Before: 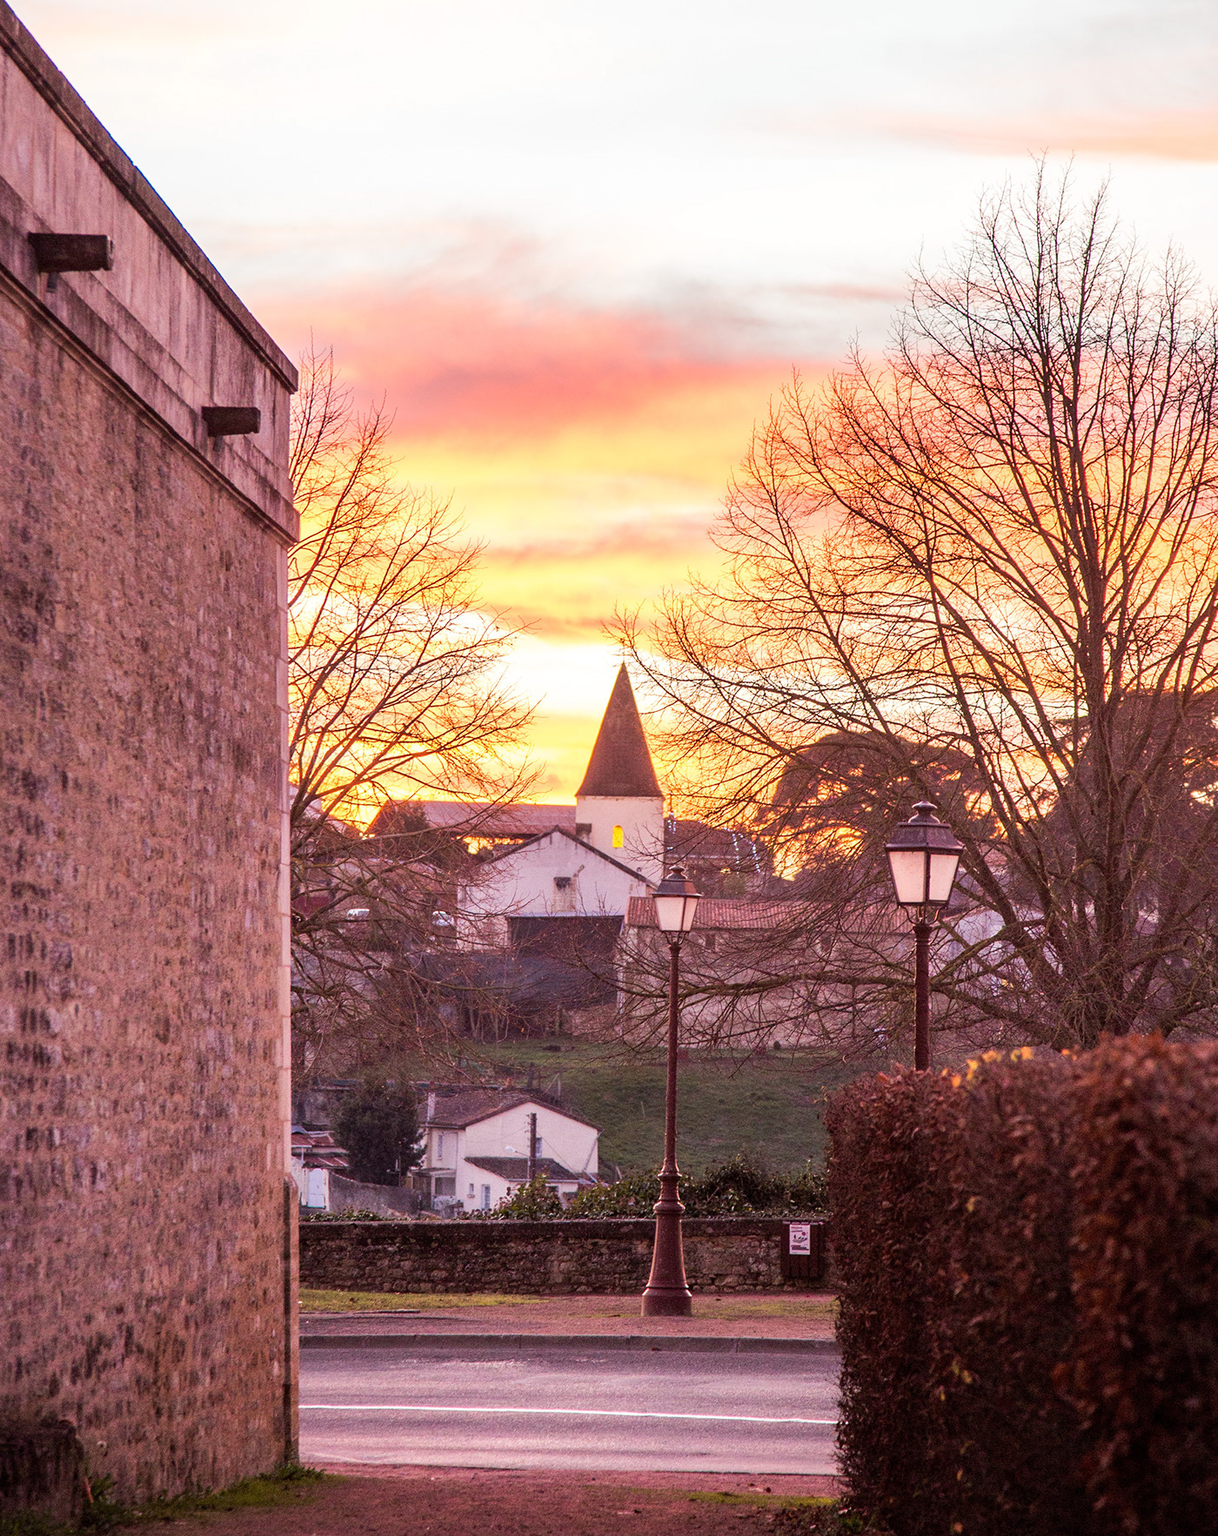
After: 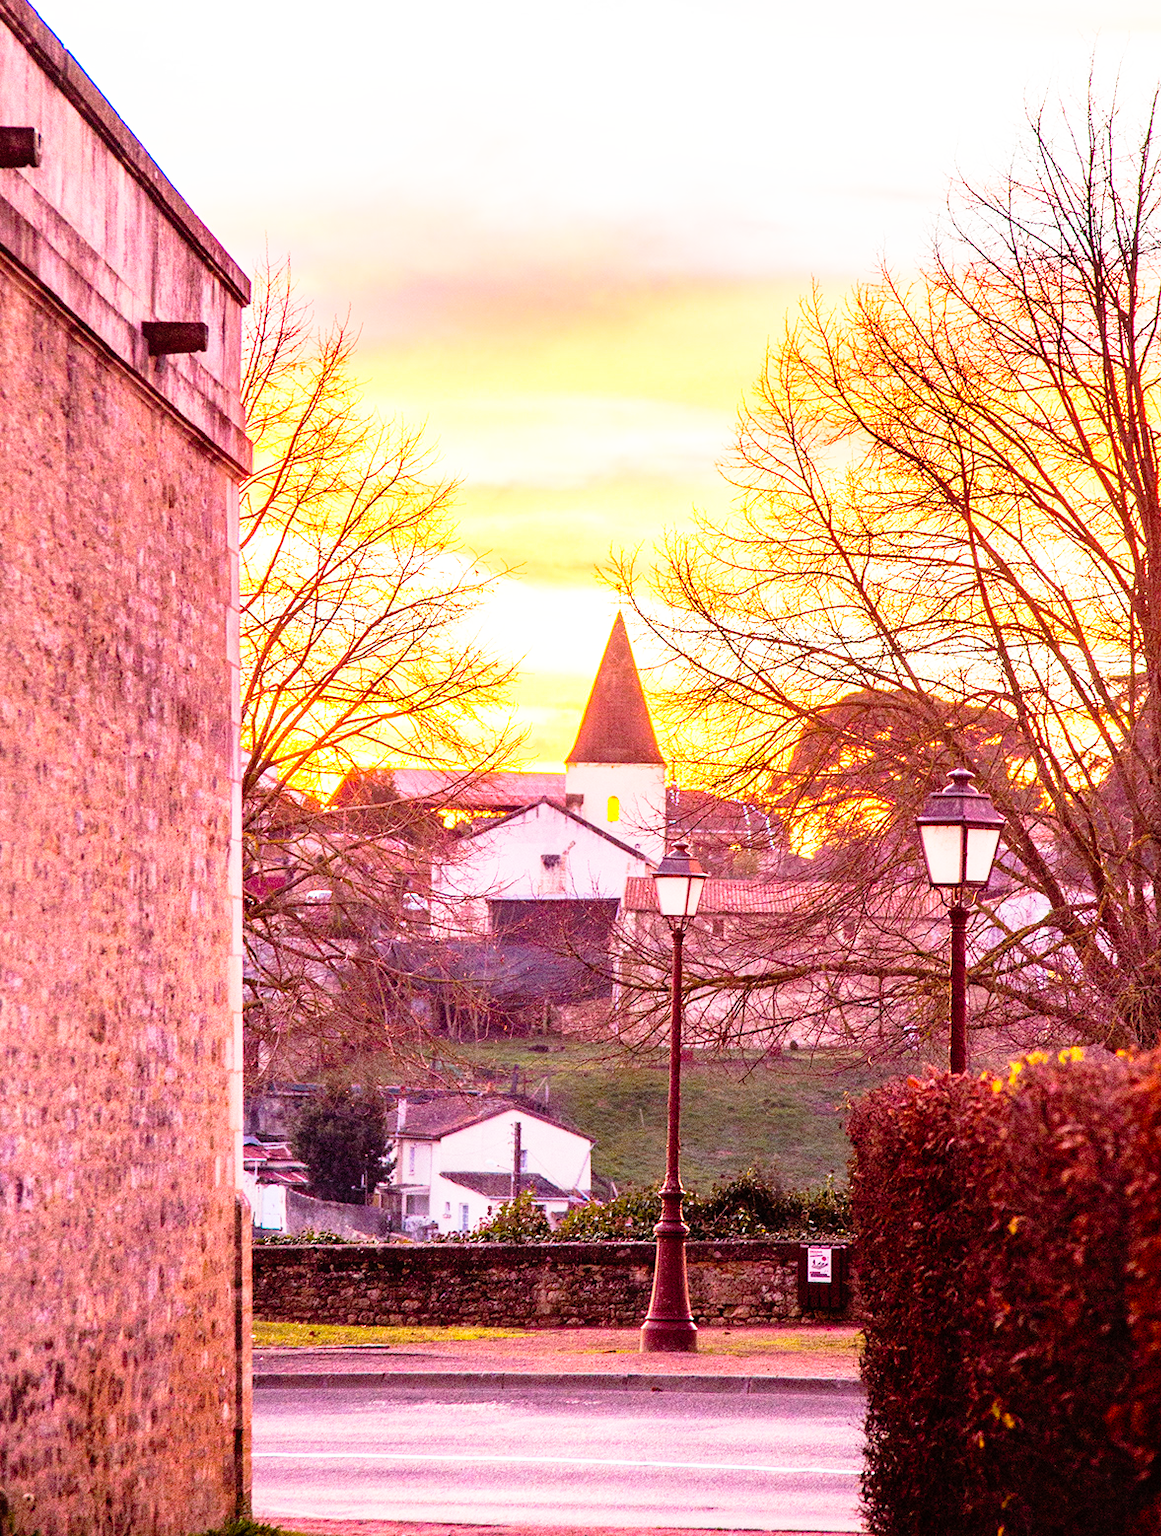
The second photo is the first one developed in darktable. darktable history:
base curve: curves: ch0 [(0, 0) (0.012, 0.01) (0.073, 0.168) (0.31, 0.711) (0.645, 0.957) (1, 1)], preserve colors none
color balance rgb: linear chroma grading › global chroma 14.364%, perceptual saturation grading › global saturation 19.539%
crop: left 6.297%, top 8.038%, right 9.529%, bottom 3.681%
